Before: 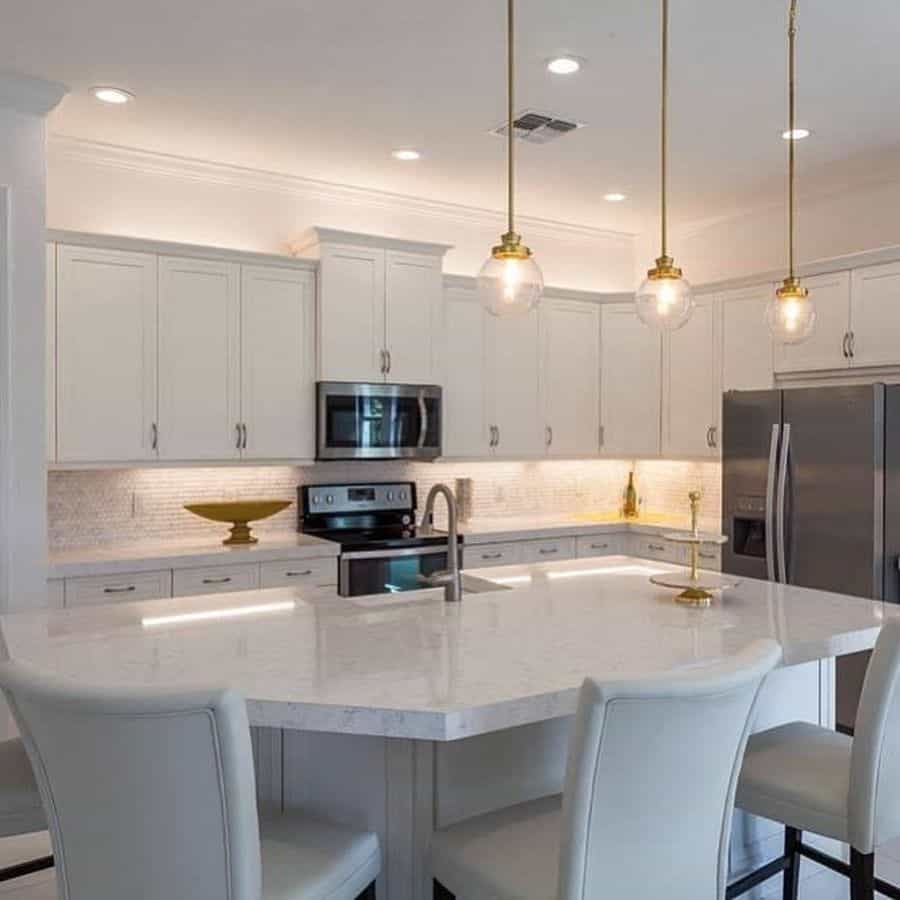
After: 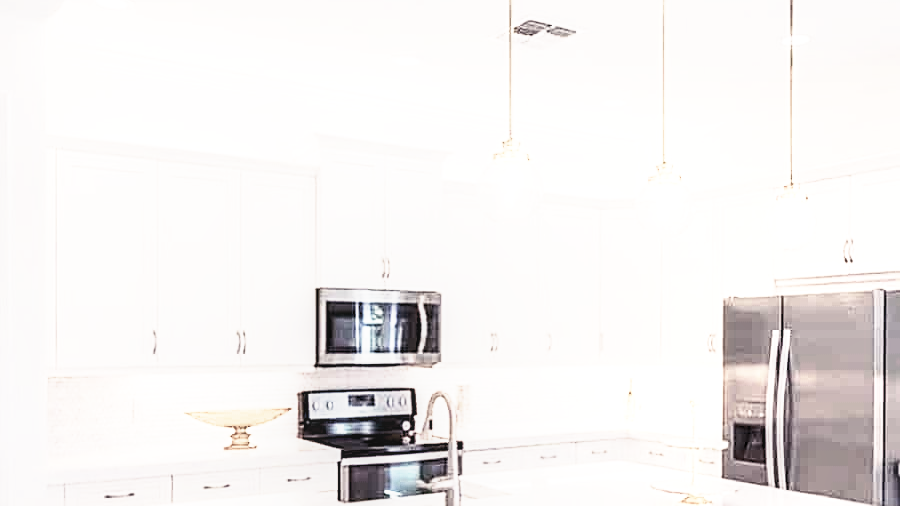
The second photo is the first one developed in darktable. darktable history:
crop and rotate: top 10.486%, bottom 33.201%
base curve: curves: ch0 [(0, 0) (0.495, 0.917) (1, 1)], preserve colors none
tone equalizer: -7 EV 0.149 EV, -6 EV 0.595 EV, -5 EV 1.12 EV, -4 EV 1.32 EV, -3 EV 1.13 EV, -2 EV 0.6 EV, -1 EV 0.154 EV, edges refinement/feathering 500, mask exposure compensation -1.57 EV, preserve details no
sharpen: on, module defaults
local contrast: on, module defaults
color balance rgb: shadows lift › luminance 0.527%, shadows lift › chroma 6.778%, shadows lift › hue 301.76°, highlights gain › chroma 2.366%, highlights gain › hue 36.42°, perceptual saturation grading › global saturation -28.985%, perceptual saturation grading › highlights -20.947%, perceptual saturation grading › mid-tones -23.921%, perceptual saturation grading › shadows -23.223%, perceptual brilliance grading › global brilliance 2.997%, perceptual brilliance grading › highlights -2.489%, perceptual brilliance grading › shadows 3.816%, saturation formula JzAzBz (2021)
exposure: black level correction 0.001, compensate highlight preservation false
